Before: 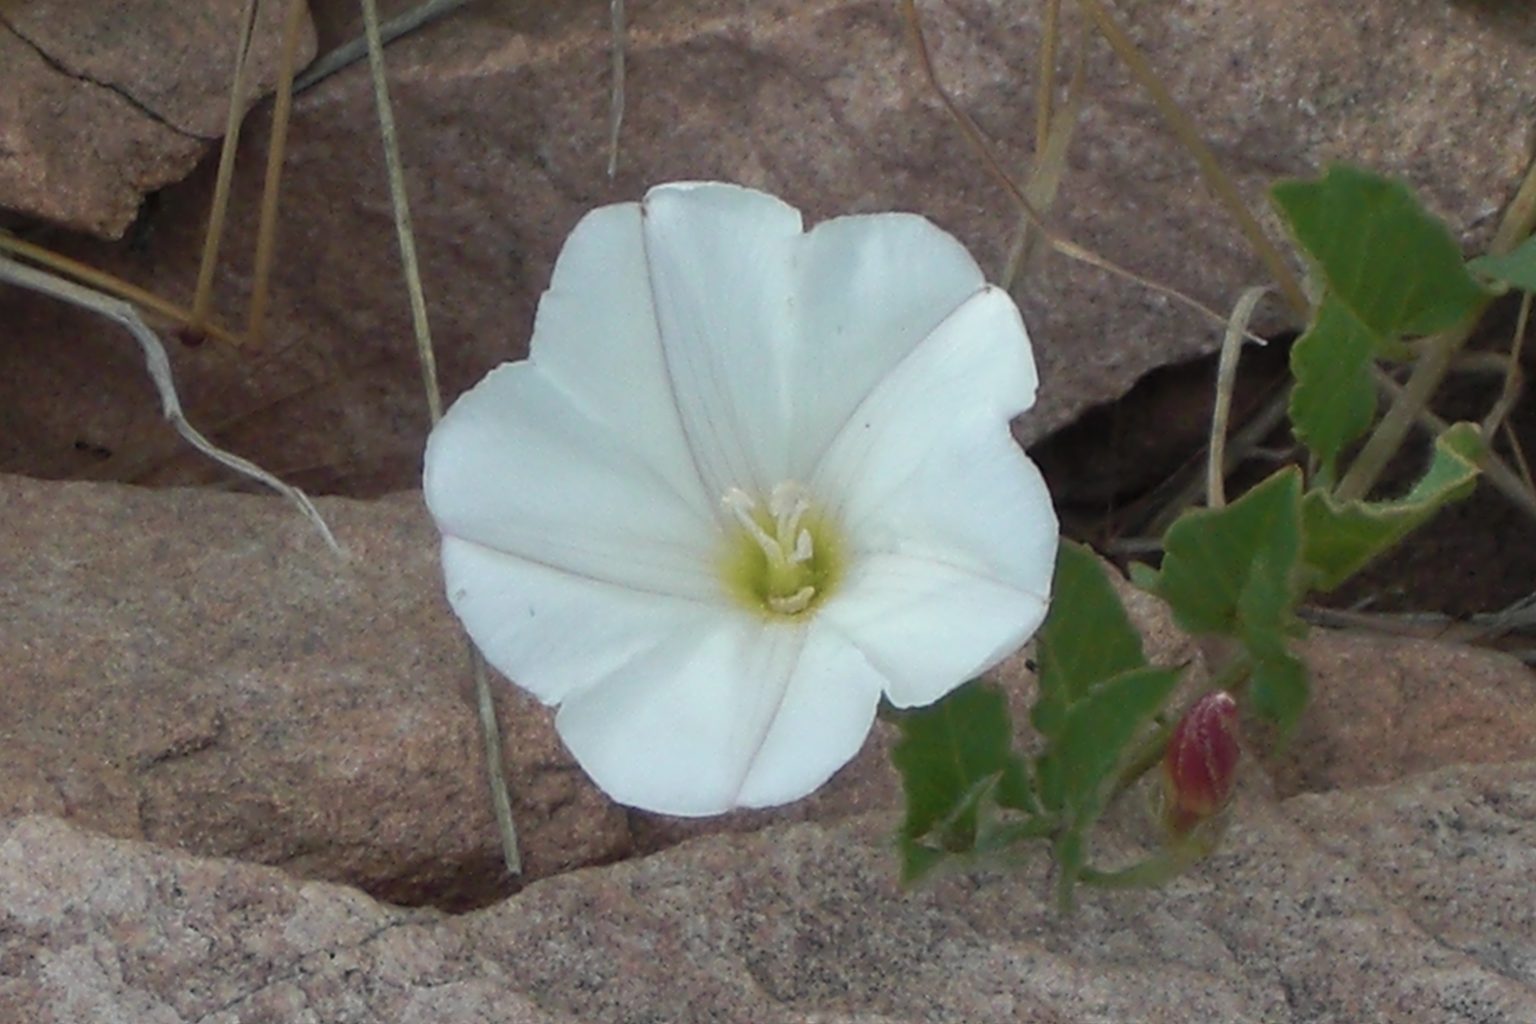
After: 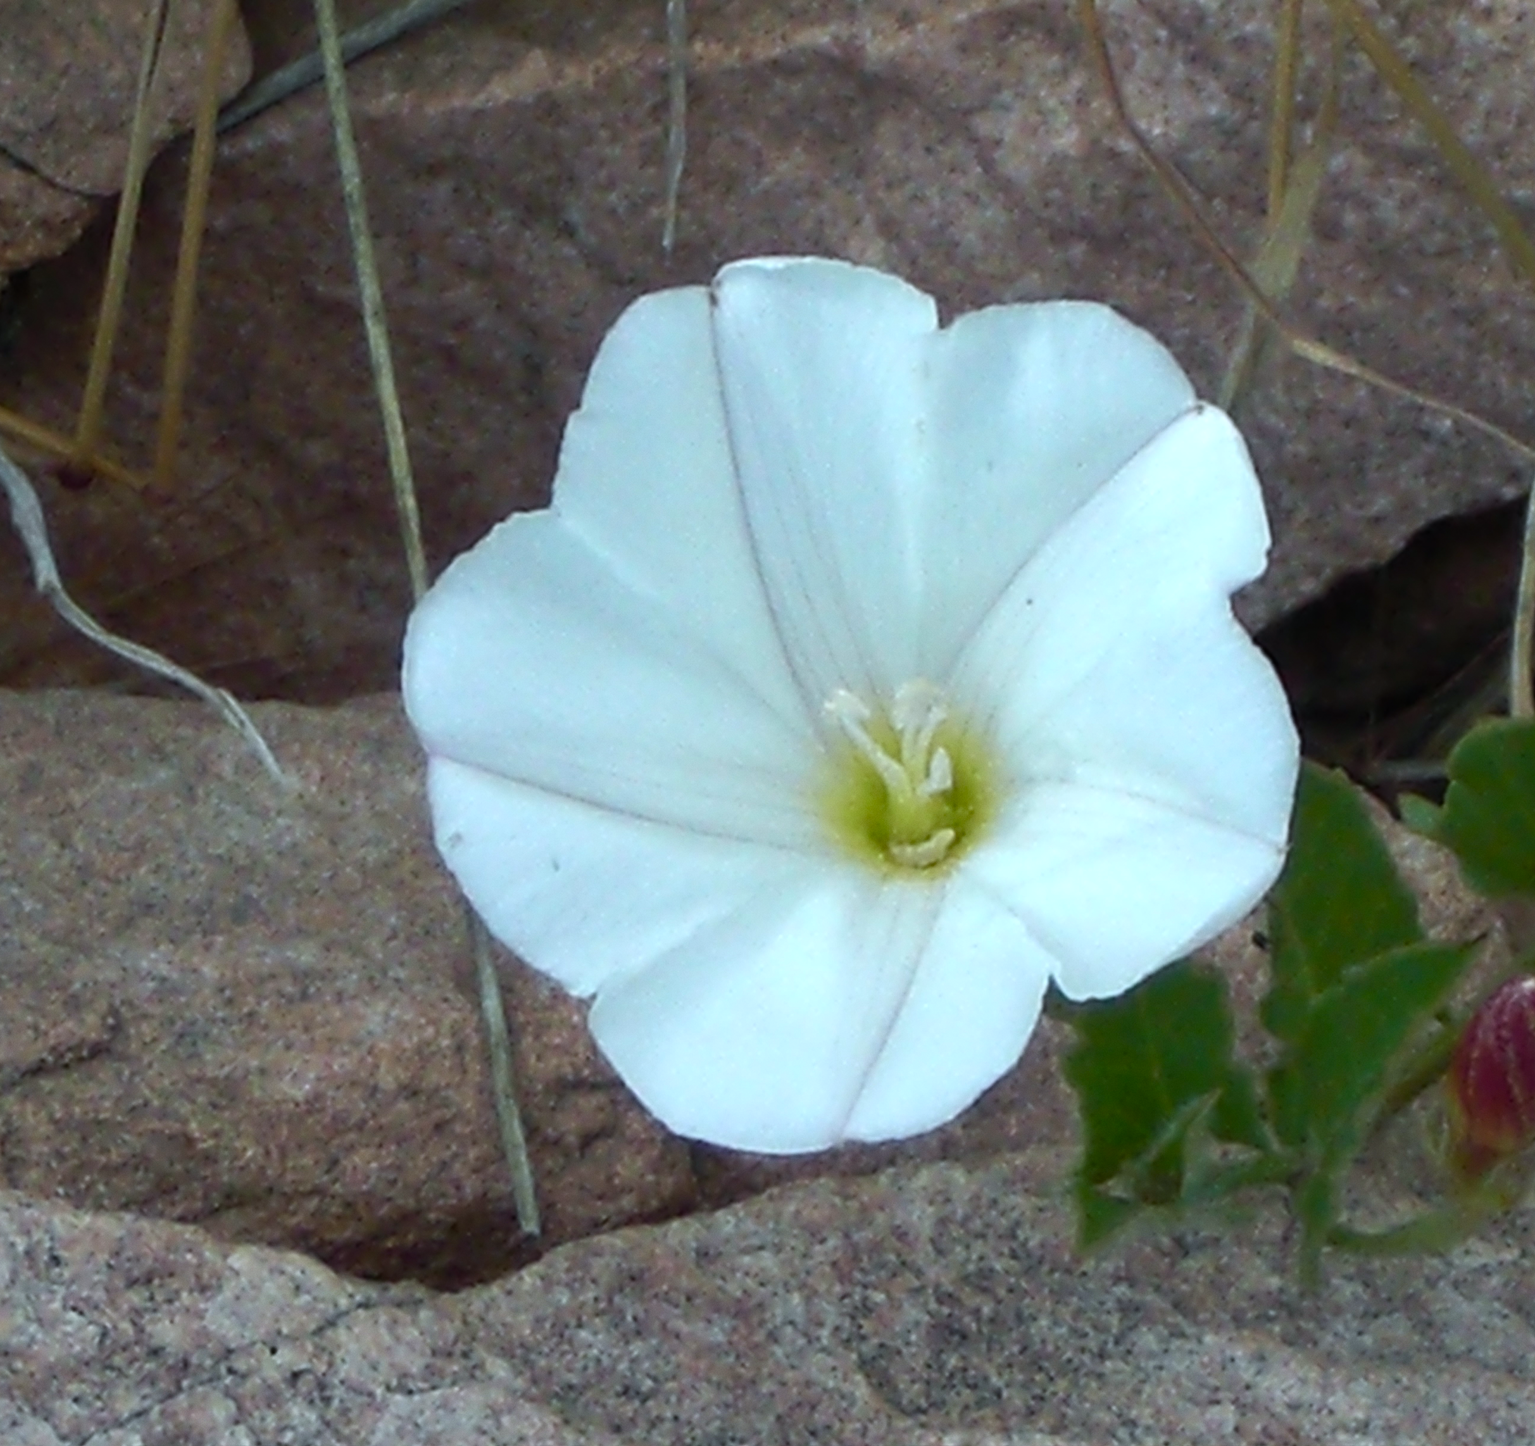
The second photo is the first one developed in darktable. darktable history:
grain: coarseness 0.09 ISO, strength 10%
color balance rgb: shadows lift › luminance -20%, power › hue 72.24°, highlights gain › luminance 15%, global offset › hue 171.6°, perceptual saturation grading › highlights -15%, perceptual saturation grading › shadows 25%, global vibrance 35%, contrast 10%
white balance: red 0.925, blue 1.046
crop and rotate: left 9.061%, right 20.142%
